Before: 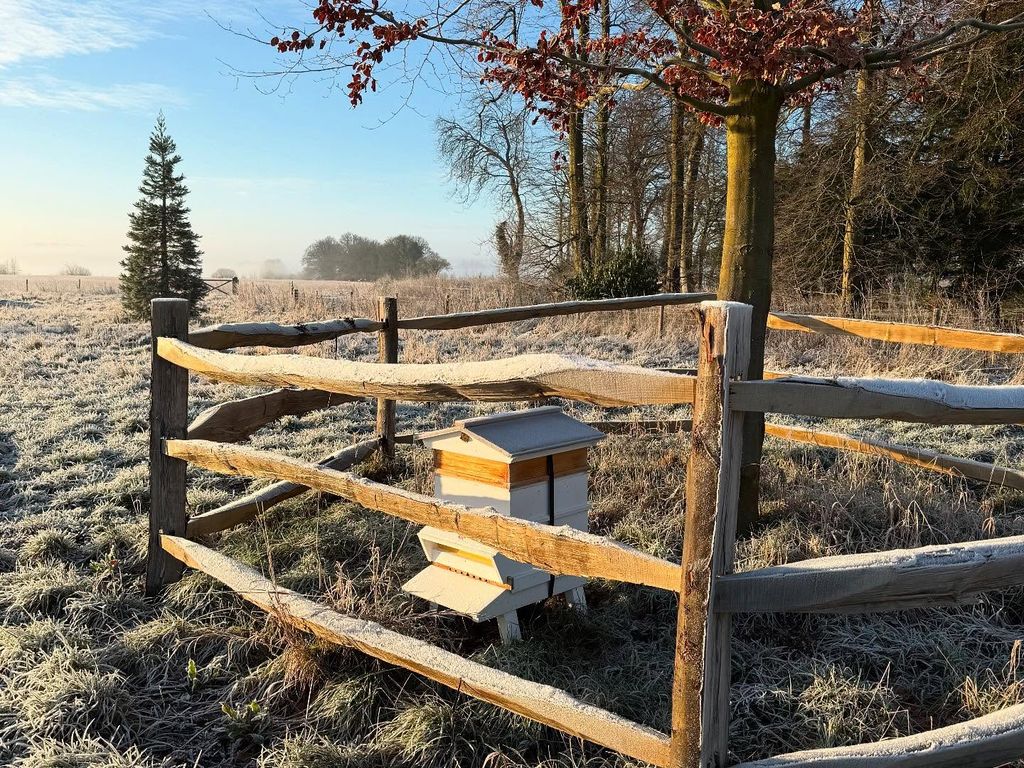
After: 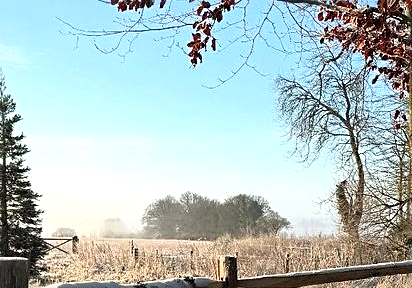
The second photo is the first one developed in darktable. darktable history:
crop: left 15.625%, top 5.424%, right 44.059%, bottom 57.033%
tone equalizer: -8 EV -0.433 EV, -7 EV -0.378 EV, -6 EV -0.304 EV, -5 EV -0.222 EV, -3 EV 0.244 EV, -2 EV 0.305 EV, -1 EV 0.397 EV, +0 EV 0.4 EV
sharpen: on, module defaults
